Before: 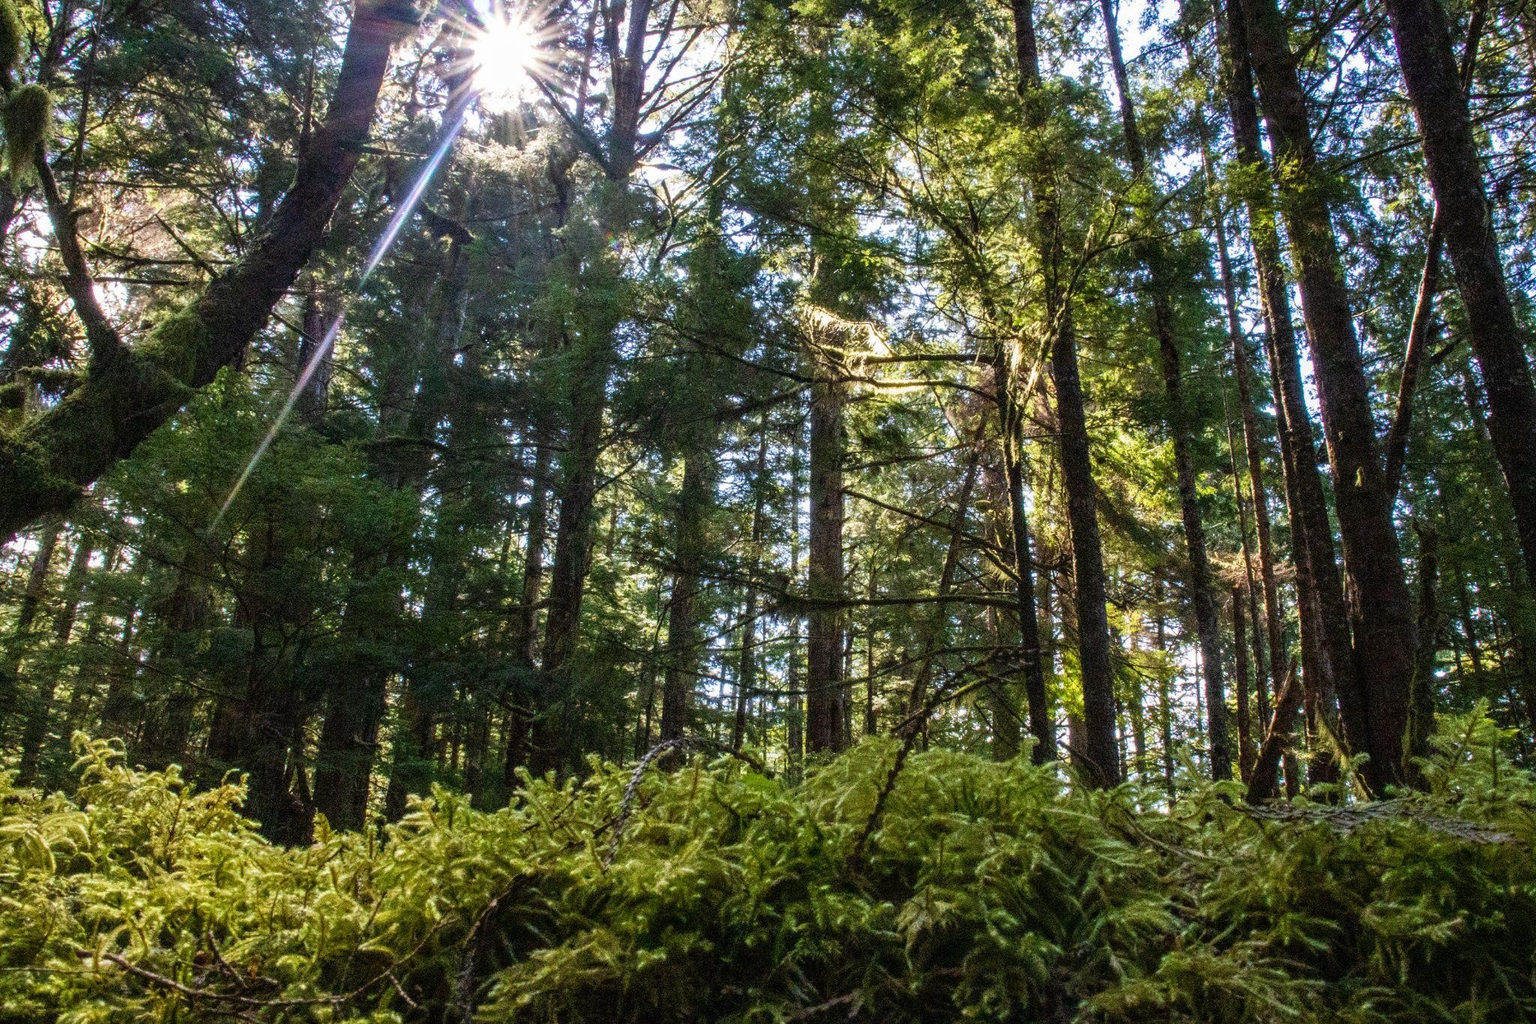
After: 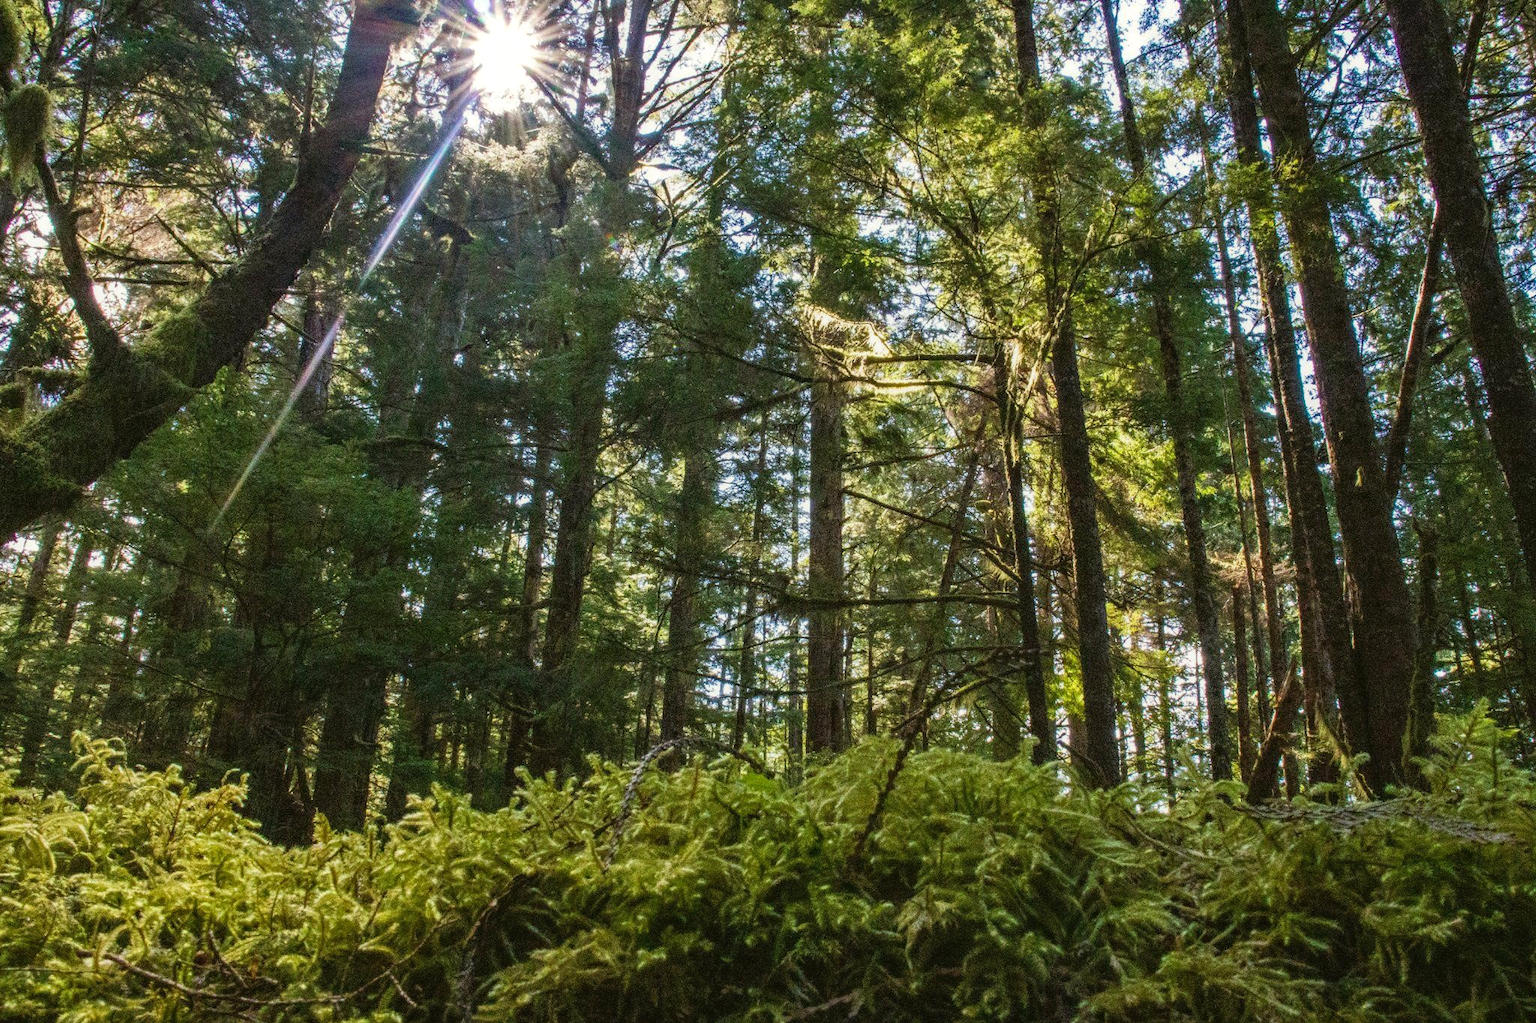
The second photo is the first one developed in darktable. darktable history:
haze removal: strength 0.29, distance 0.25, compatibility mode true, adaptive false
color balance: mode lift, gamma, gain (sRGB), lift [1.04, 1, 1, 0.97], gamma [1.01, 1, 1, 0.97], gain [0.96, 1, 1, 0.97]
